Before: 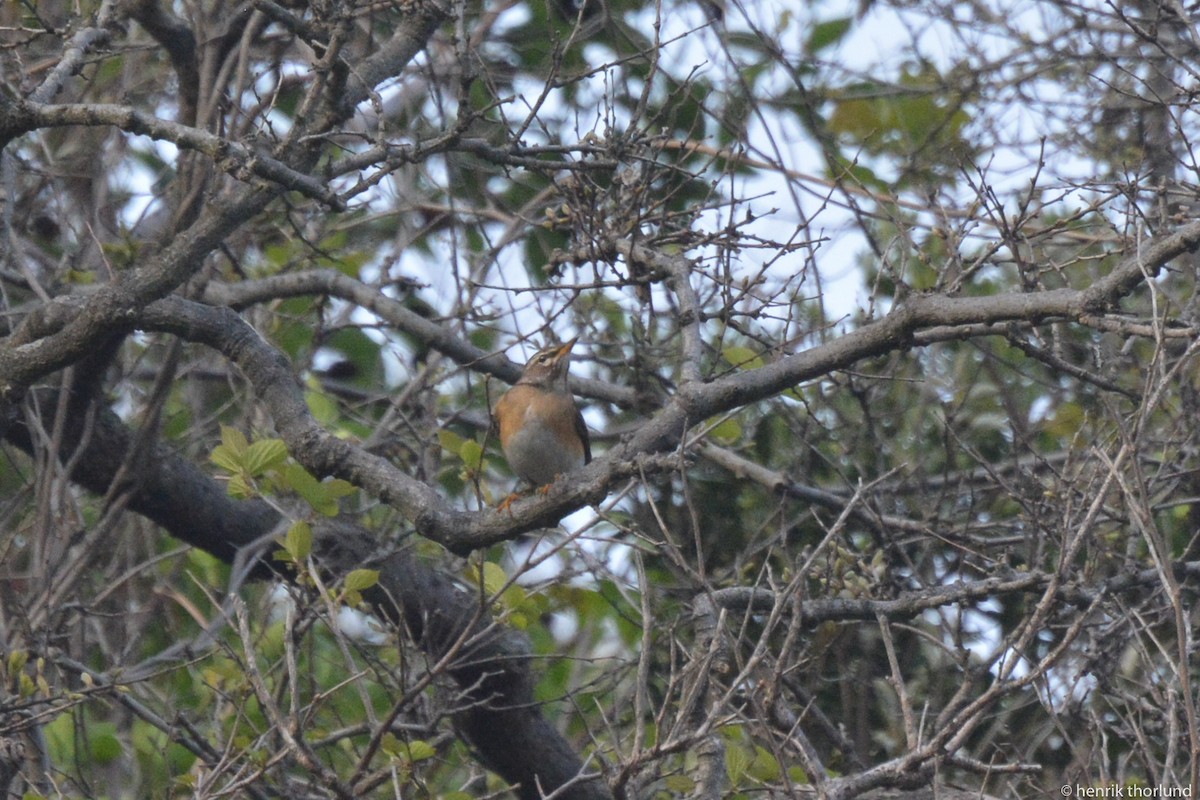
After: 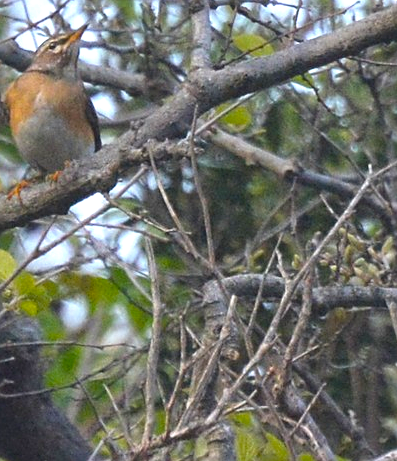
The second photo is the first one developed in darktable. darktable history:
color balance rgb: perceptual saturation grading › global saturation 30%, global vibrance 20%
exposure: exposure 0.559 EV, compensate highlight preservation false
crop: left 40.878%, top 39.176%, right 25.993%, bottom 3.081%
sharpen: on, module defaults
